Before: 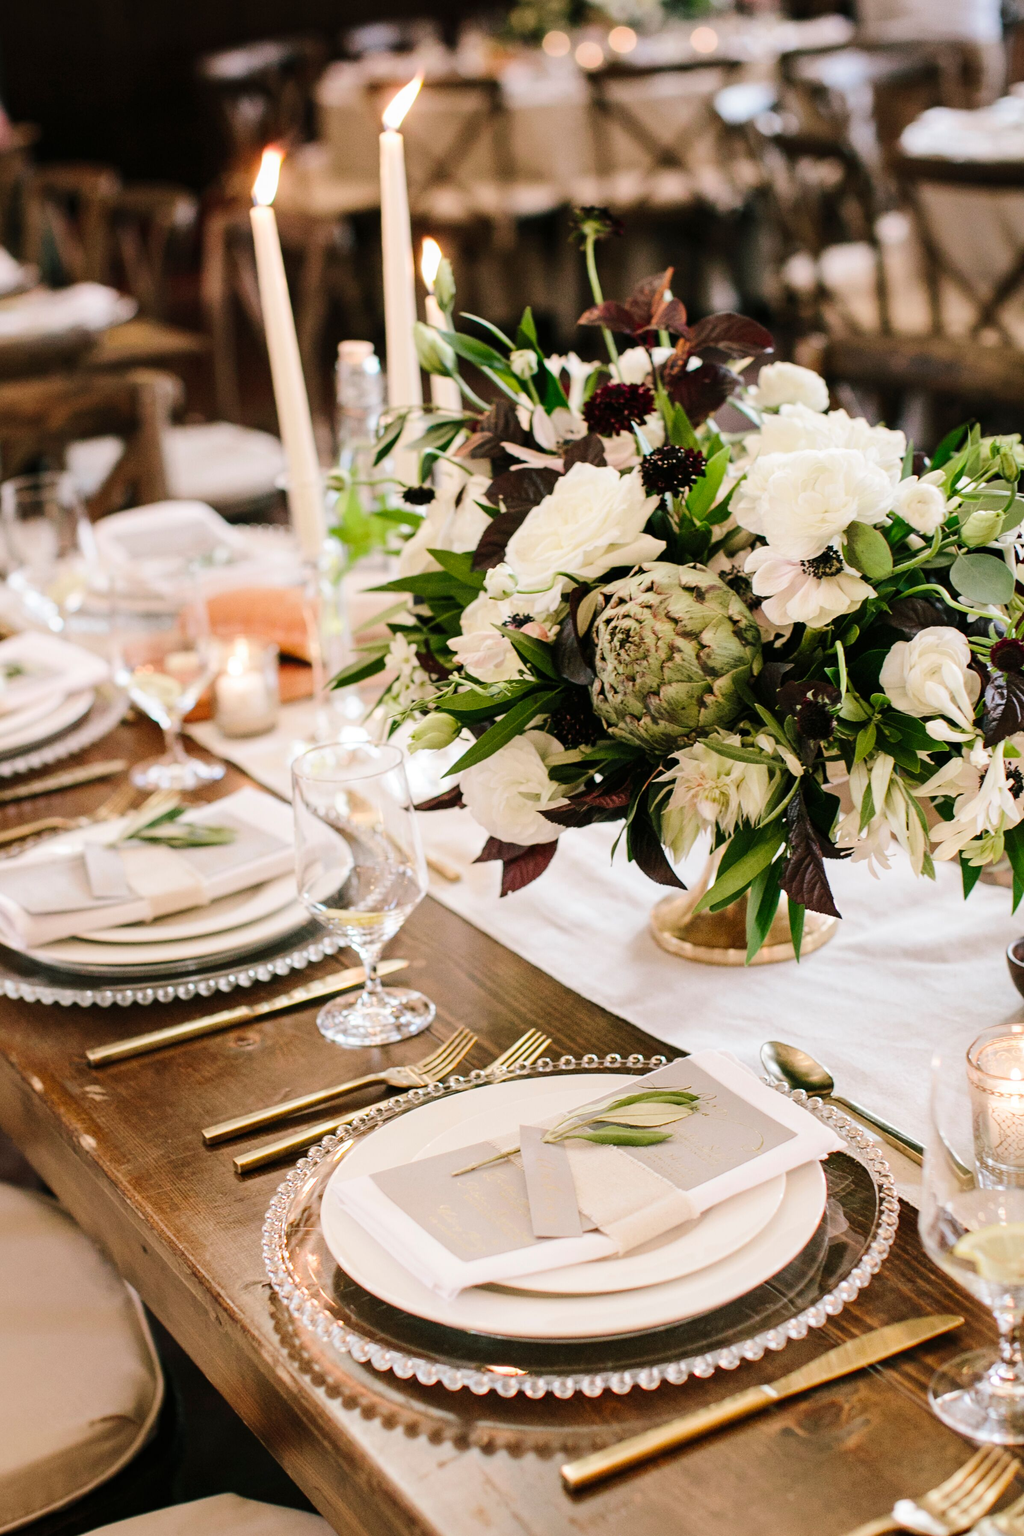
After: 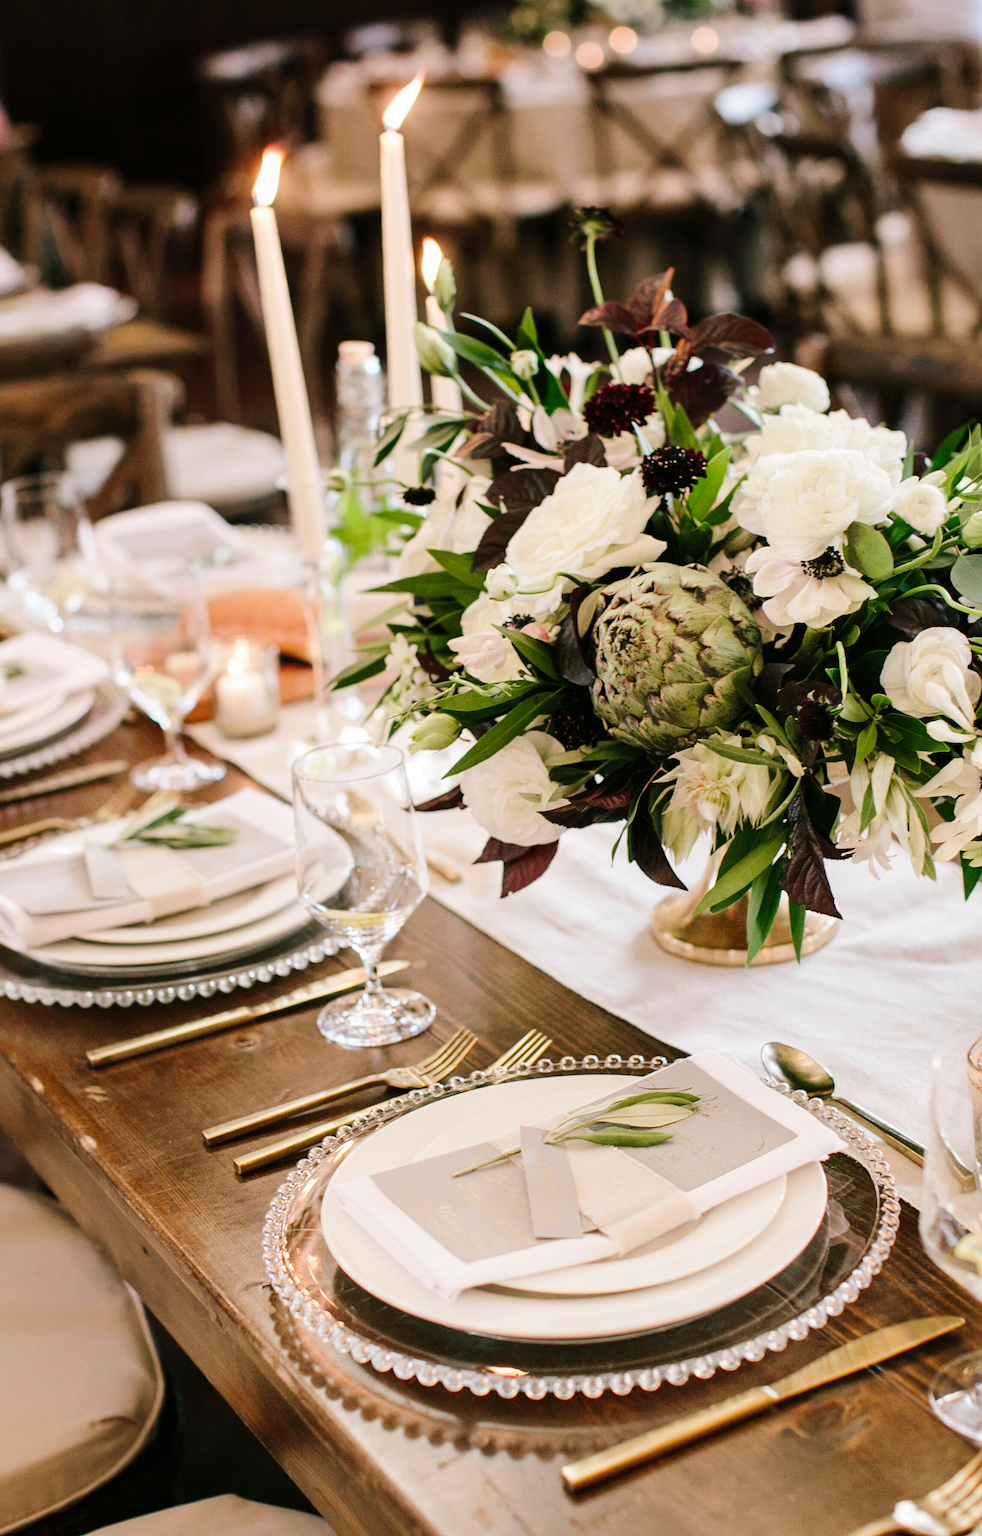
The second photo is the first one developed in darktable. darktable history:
crop: right 4.126%, bottom 0.041%
